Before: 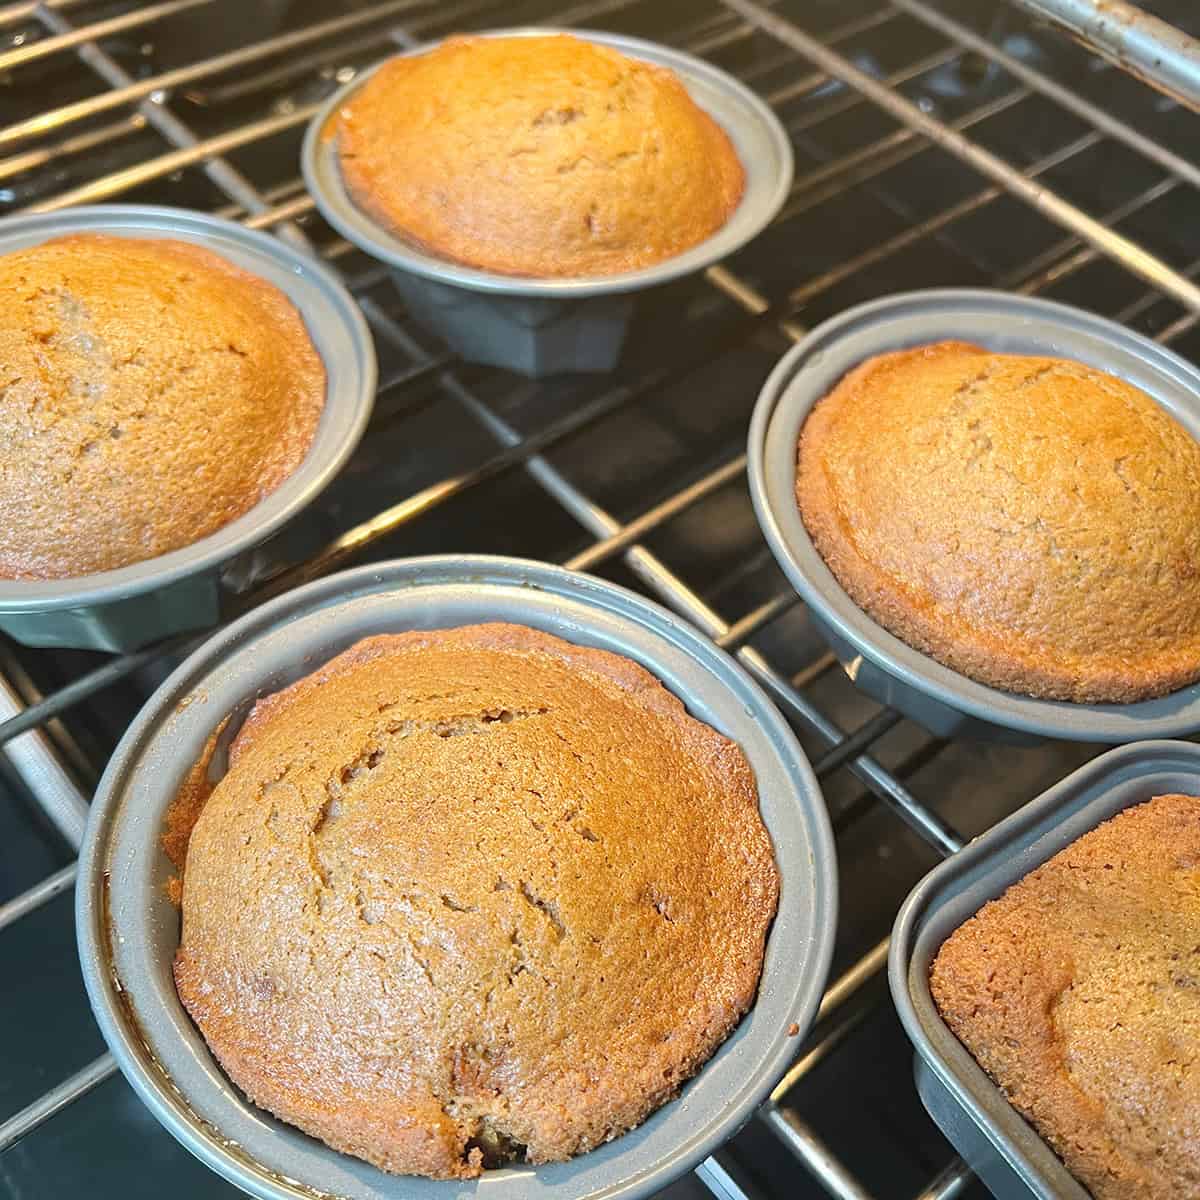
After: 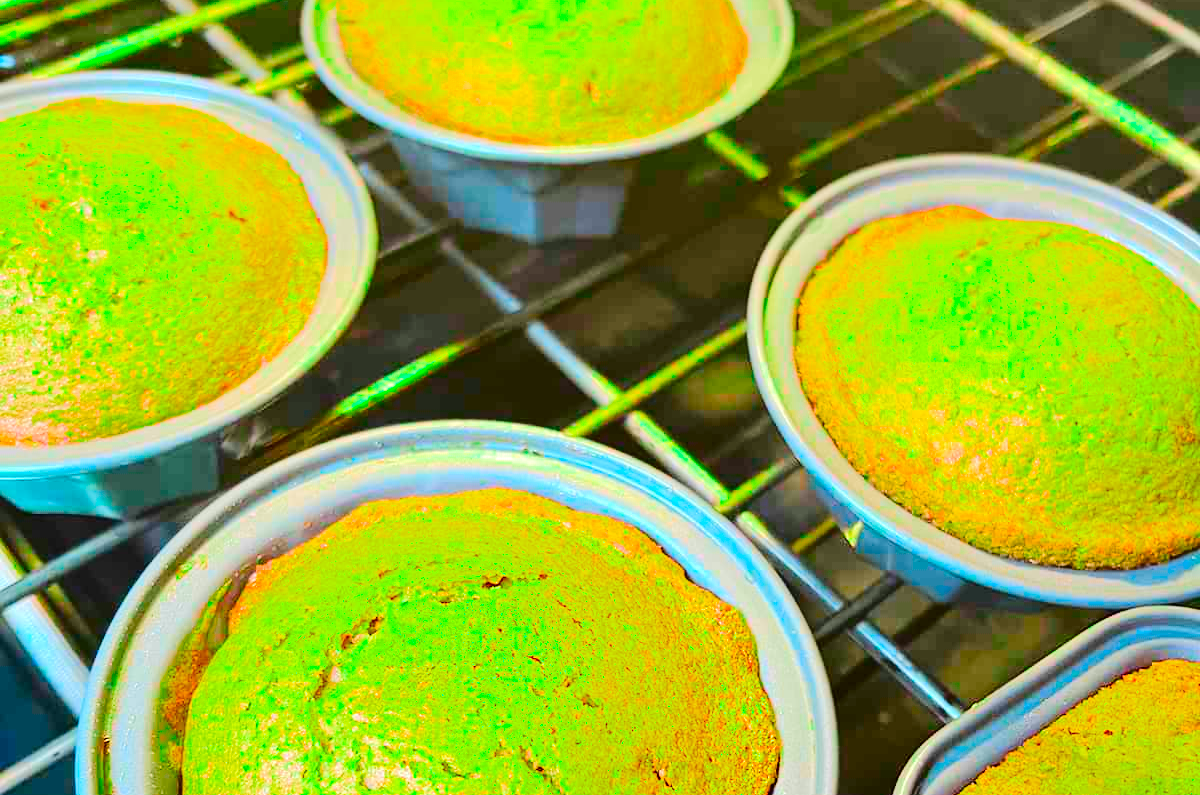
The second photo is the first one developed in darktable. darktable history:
contrast brightness saturation: brightness -0.02, saturation 0.338
tone equalizer: -7 EV 0.151 EV, -6 EV 0.601 EV, -5 EV 1.19 EV, -4 EV 1.31 EV, -3 EV 1.16 EV, -2 EV 0.6 EV, -1 EV 0.159 EV, edges refinement/feathering 500, mask exposure compensation -1.57 EV, preserve details no
color correction: highlights b* 0.024, saturation 1.32
crop: top 11.177%, bottom 22.499%
color balance rgb: linear chroma grading › global chroma 8.88%, perceptual saturation grading › global saturation 41.353%
color zones: curves: ch2 [(0, 0.5) (0.143, 0.517) (0.286, 0.571) (0.429, 0.522) (0.571, 0.5) (0.714, 0.5) (0.857, 0.5) (1, 0.5)], mix 99.95%
